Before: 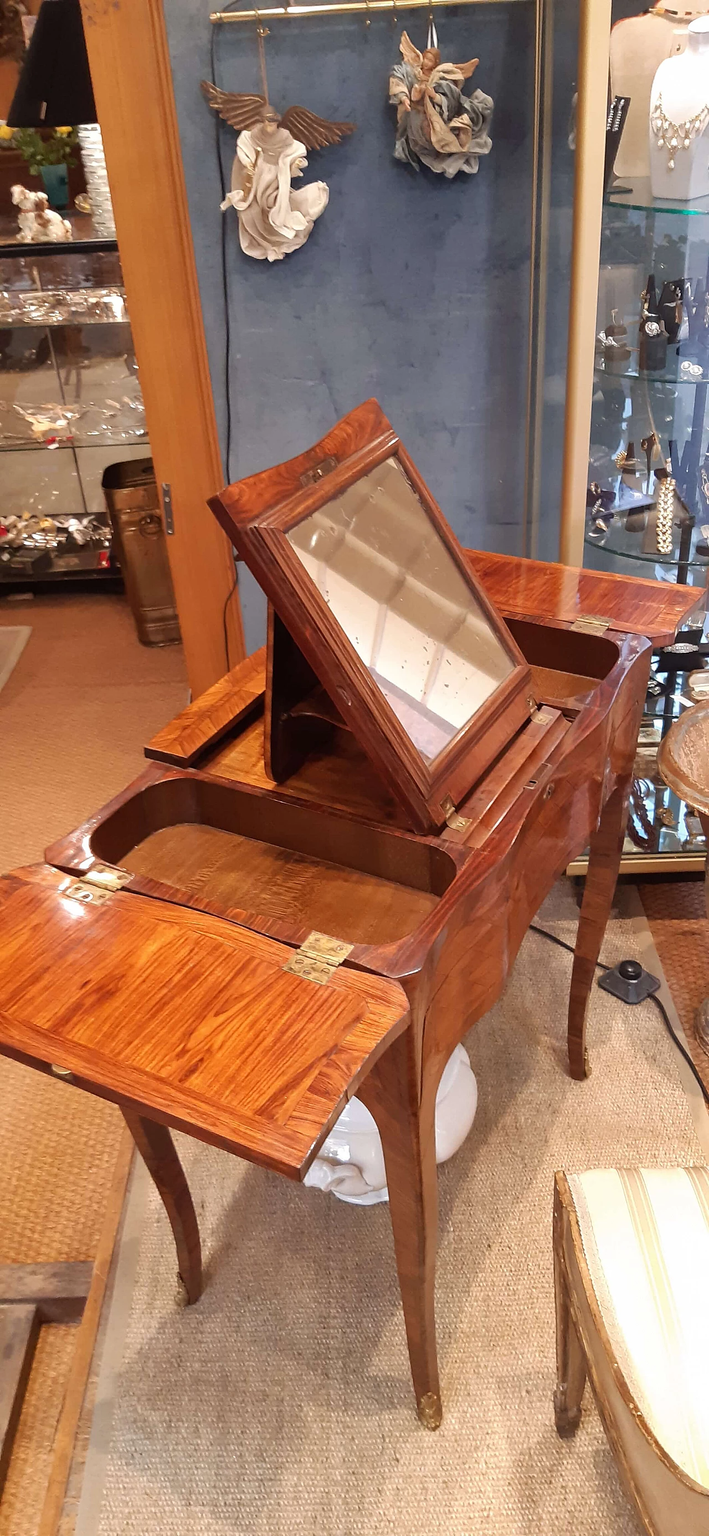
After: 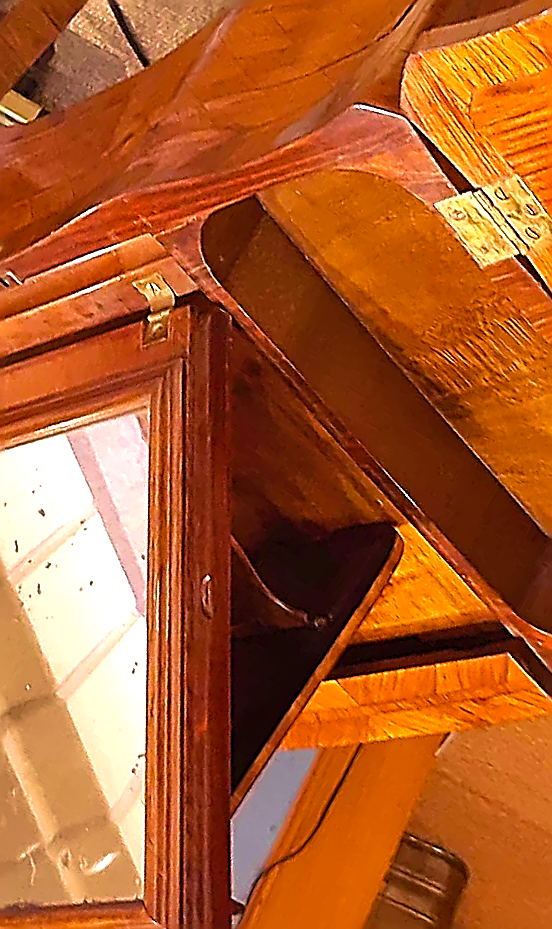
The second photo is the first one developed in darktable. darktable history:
crop and rotate: angle 147.7°, left 9.129%, top 15.679%, right 4.389%, bottom 17.14%
color balance rgb: perceptual saturation grading › global saturation 25.149%, global vibrance 20%
exposure: black level correction 0, exposure 0.5 EV, compensate exposure bias true, compensate highlight preservation false
sharpen: amount 1.876
shadows and highlights: soften with gaussian
velvia: strength 44.97%
